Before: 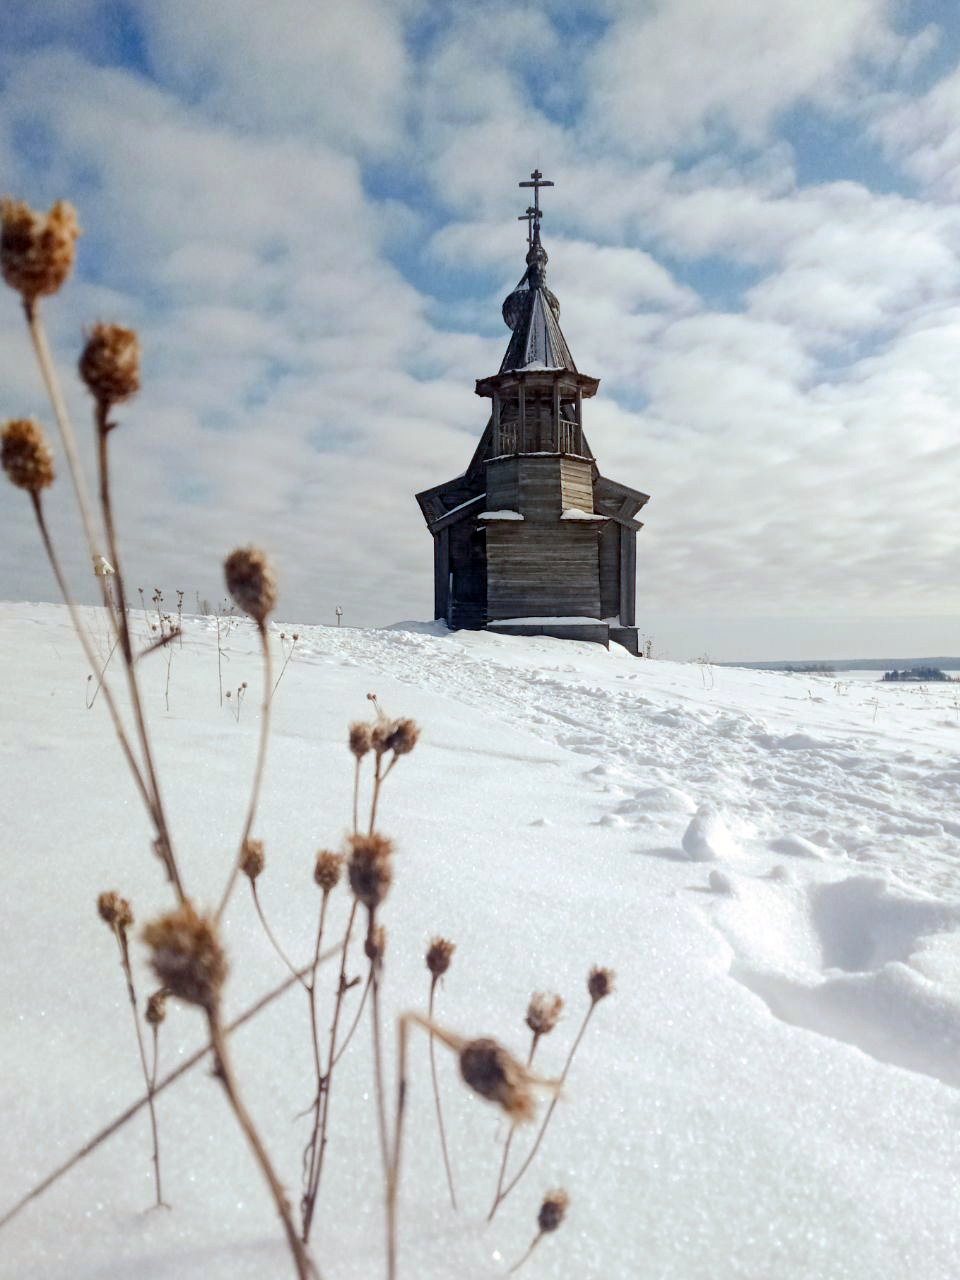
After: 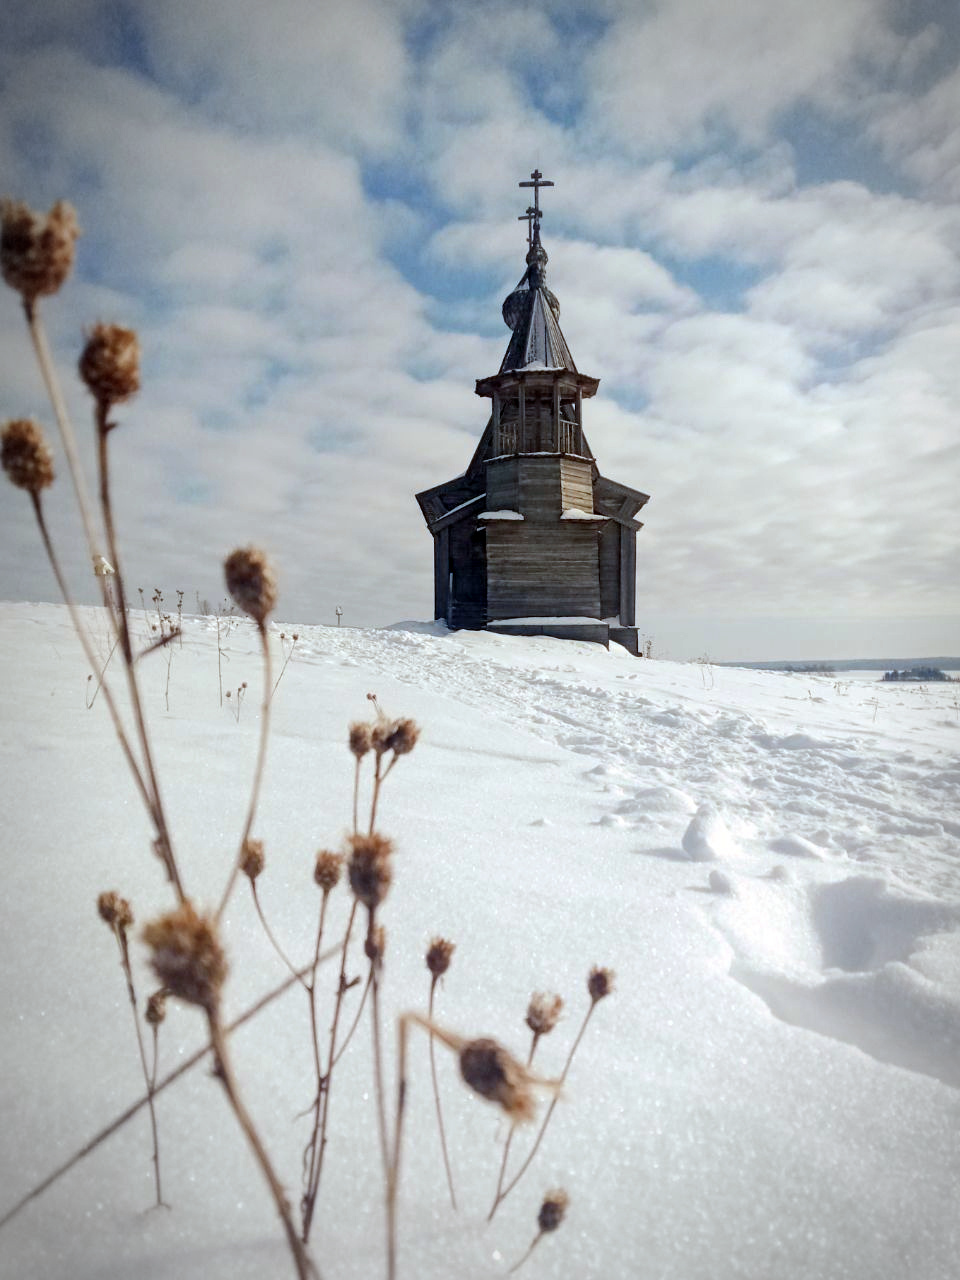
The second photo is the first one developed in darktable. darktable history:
color balance rgb: on, module defaults
vignetting: automatic ratio true
